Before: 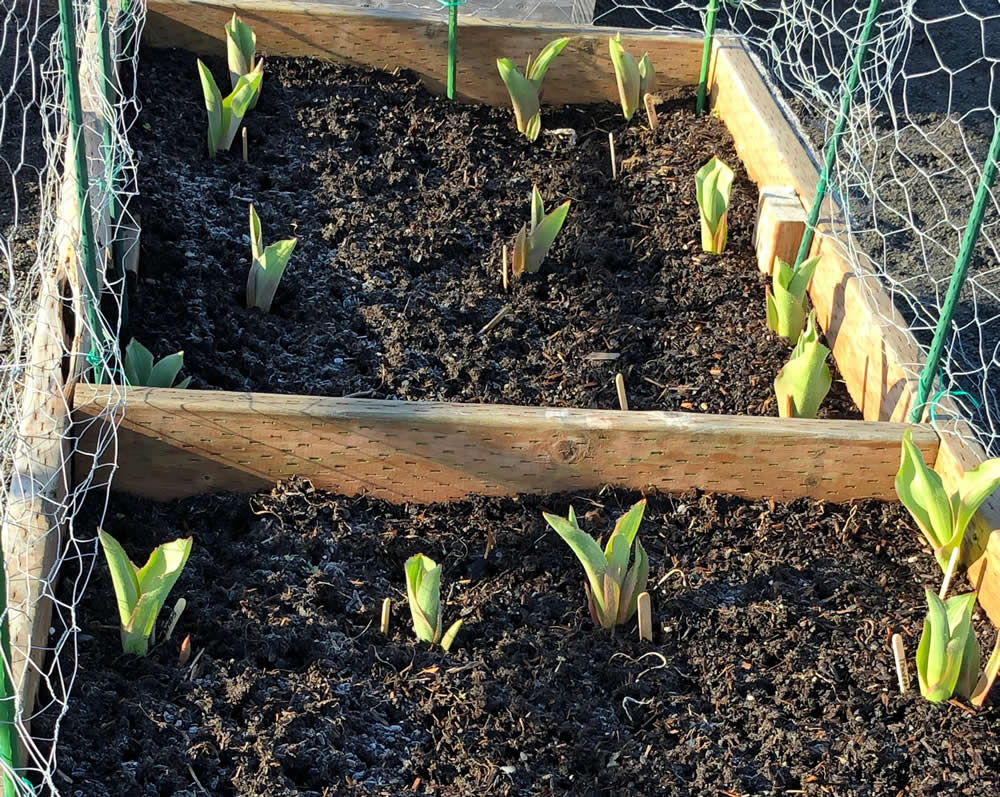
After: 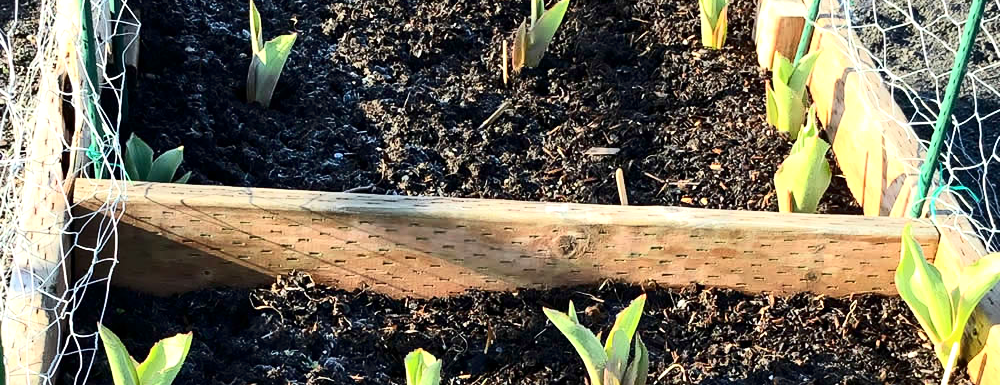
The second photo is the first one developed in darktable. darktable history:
exposure: black level correction 0.001, exposure 0.5 EV, compensate highlight preservation false
crop and rotate: top 25.779%, bottom 25.821%
contrast brightness saturation: contrast 0.299
